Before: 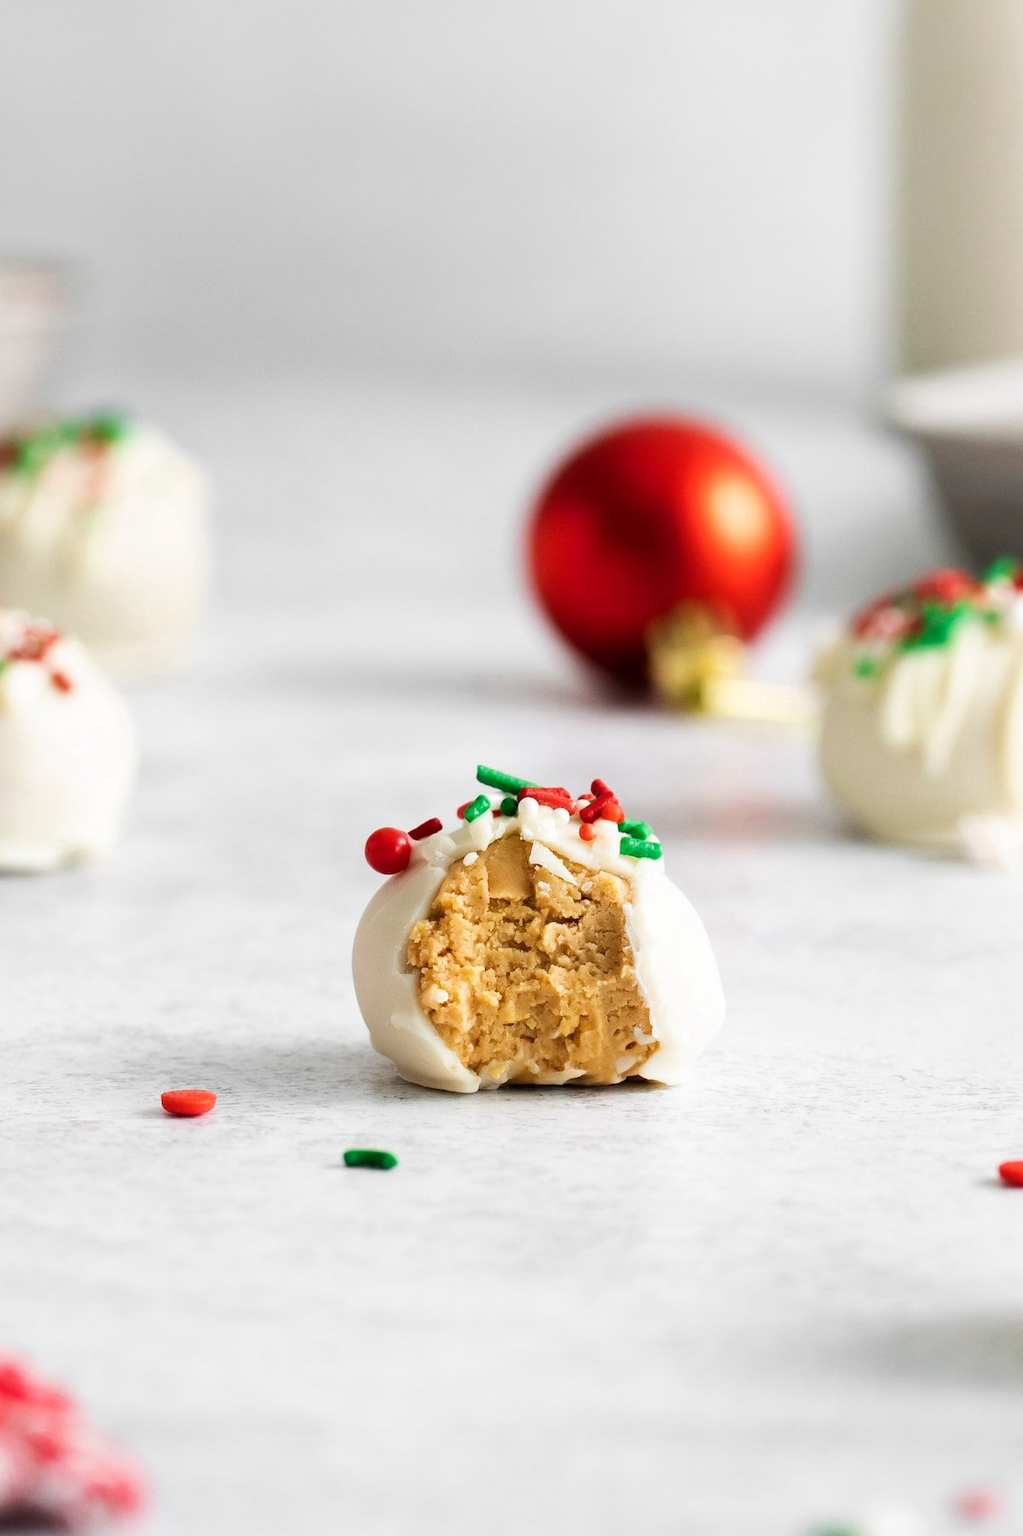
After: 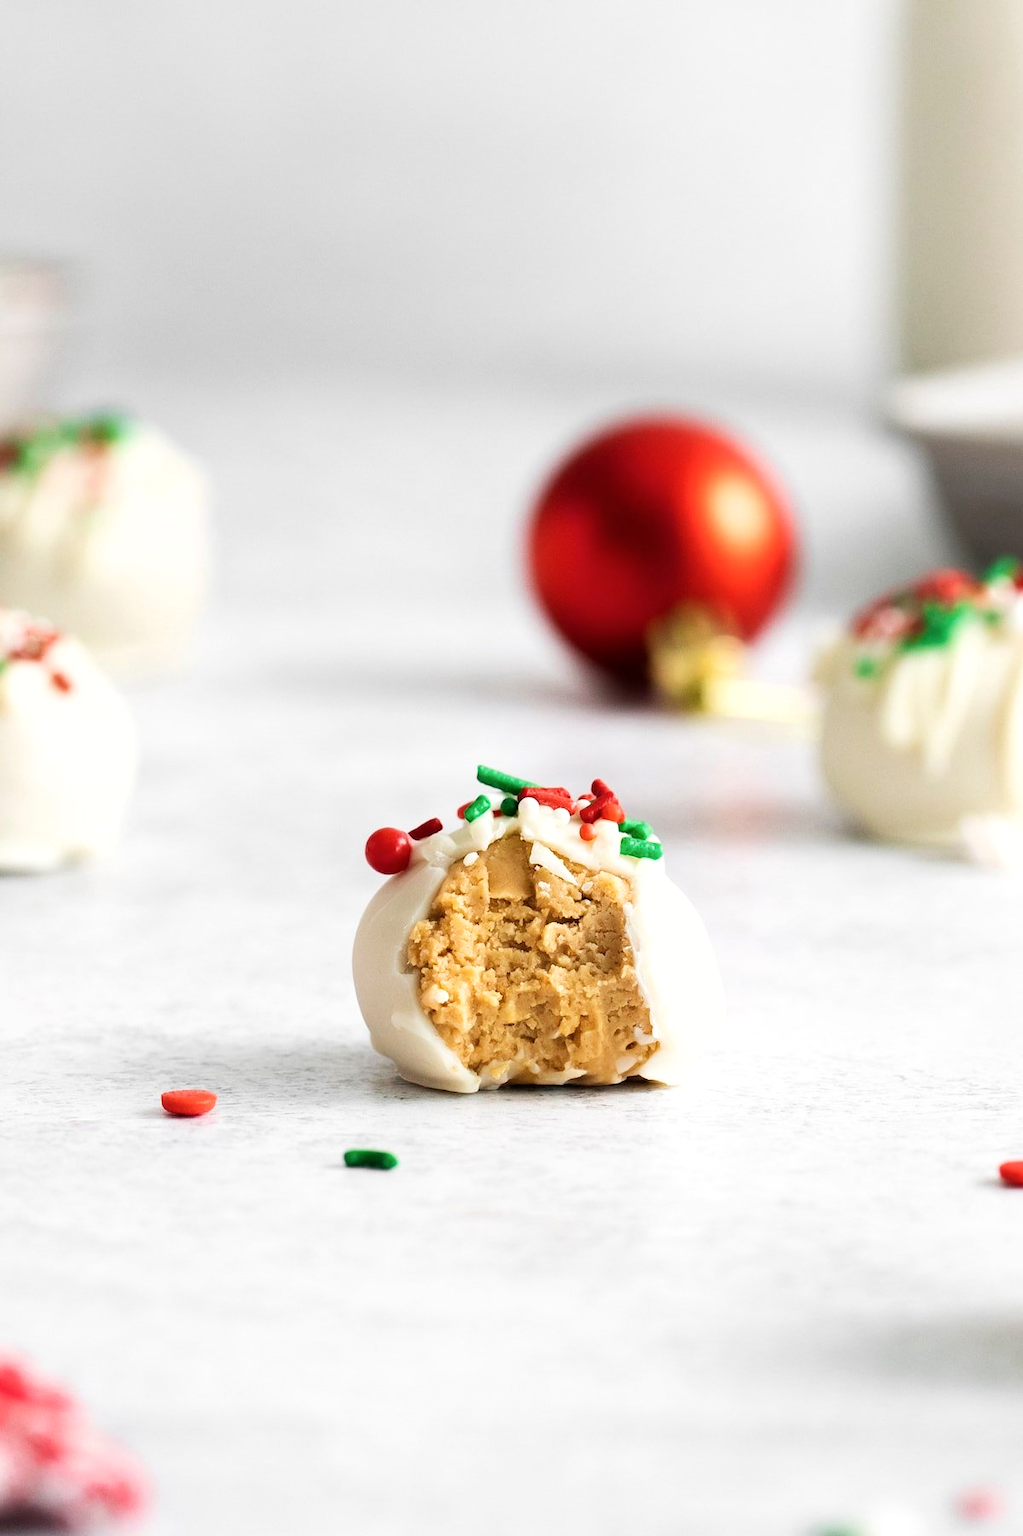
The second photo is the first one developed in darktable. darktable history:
shadows and highlights: shadows -11.82, white point adjustment 3.93, highlights 26.97
